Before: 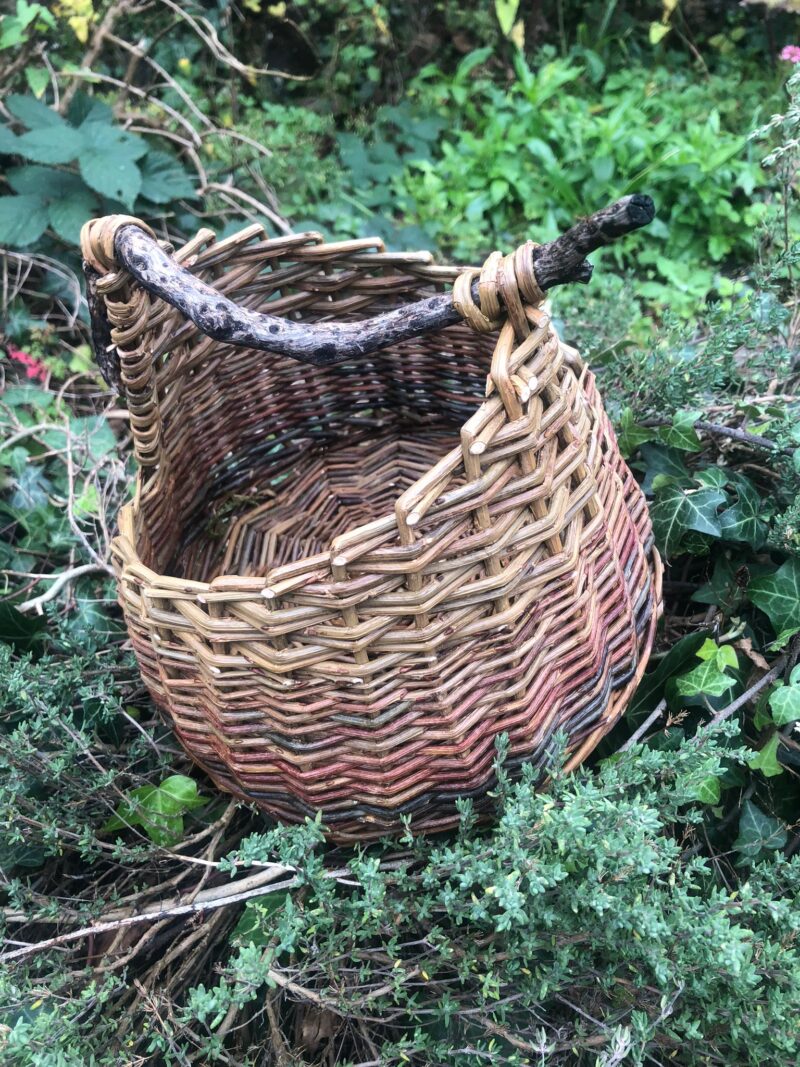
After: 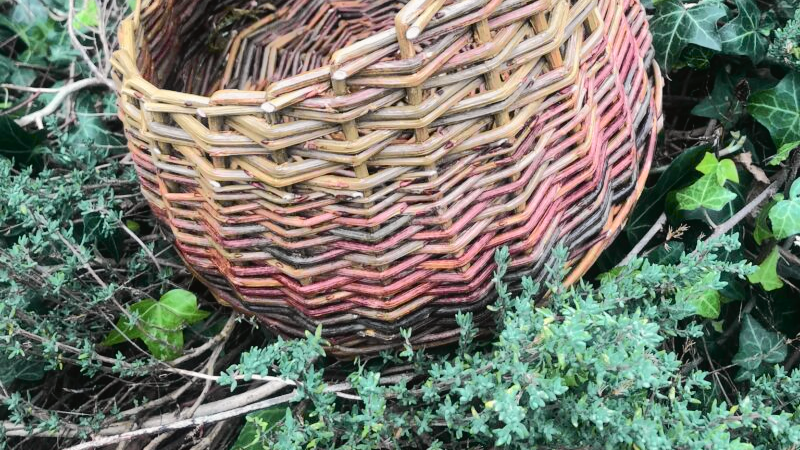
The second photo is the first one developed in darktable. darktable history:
crop: top 45.551%, bottom 12.262%
exposure: exposure -0.05 EV
tone curve: curves: ch0 [(0, 0.019) (0.066, 0.054) (0.184, 0.184) (0.369, 0.417) (0.501, 0.586) (0.617, 0.71) (0.743, 0.787) (0.997, 0.997)]; ch1 [(0, 0) (0.187, 0.156) (0.388, 0.372) (0.437, 0.428) (0.474, 0.472) (0.499, 0.5) (0.521, 0.514) (0.548, 0.567) (0.6, 0.629) (0.82, 0.831) (1, 1)]; ch2 [(0, 0) (0.234, 0.227) (0.352, 0.372) (0.459, 0.484) (0.5, 0.505) (0.518, 0.516) (0.529, 0.541) (0.56, 0.594) (0.607, 0.644) (0.74, 0.771) (0.858, 0.873) (0.999, 0.994)], color space Lab, independent channels, preserve colors none
